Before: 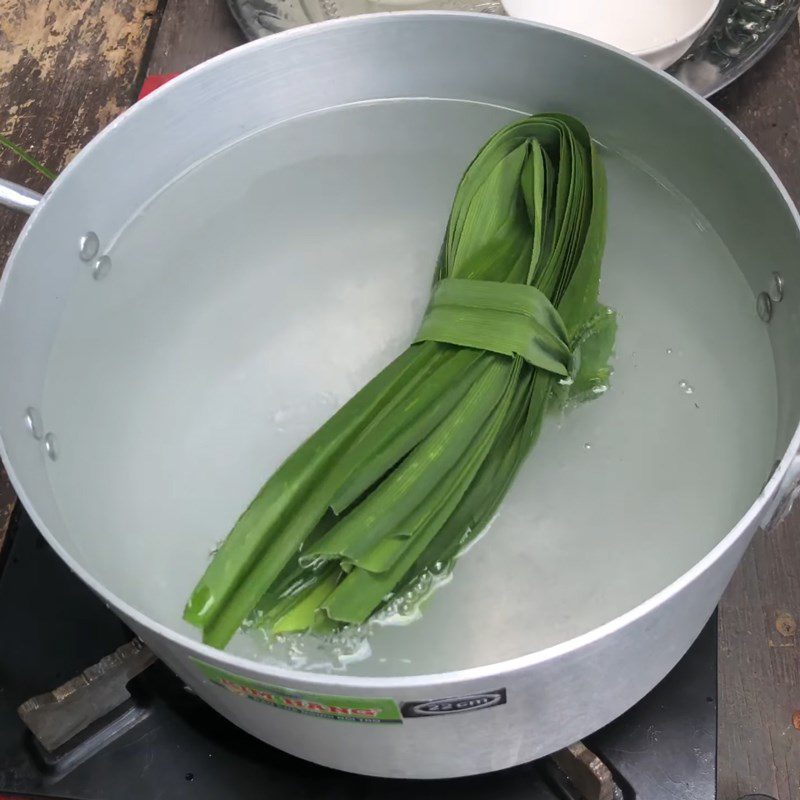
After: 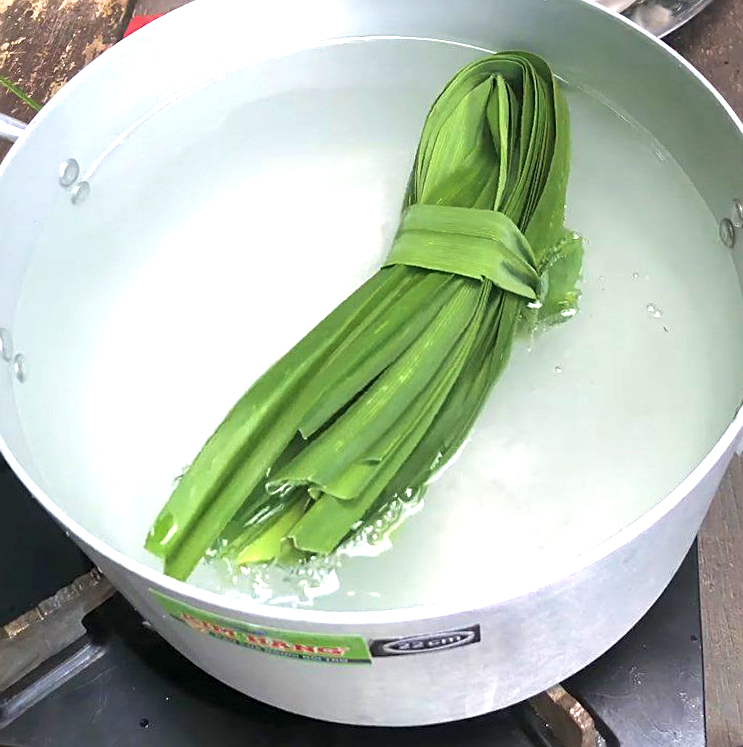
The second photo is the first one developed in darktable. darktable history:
rotate and perspective: rotation 0.215°, lens shift (vertical) -0.139, crop left 0.069, crop right 0.939, crop top 0.002, crop bottom 0.996
crop and rotate: top 6.25%
velvia: on, module defaults
exposure: black level correction 0, exposure 1.1 EV, compensate exposure bias true, compensate highlight preservation false
sharpen: on, module defaults
